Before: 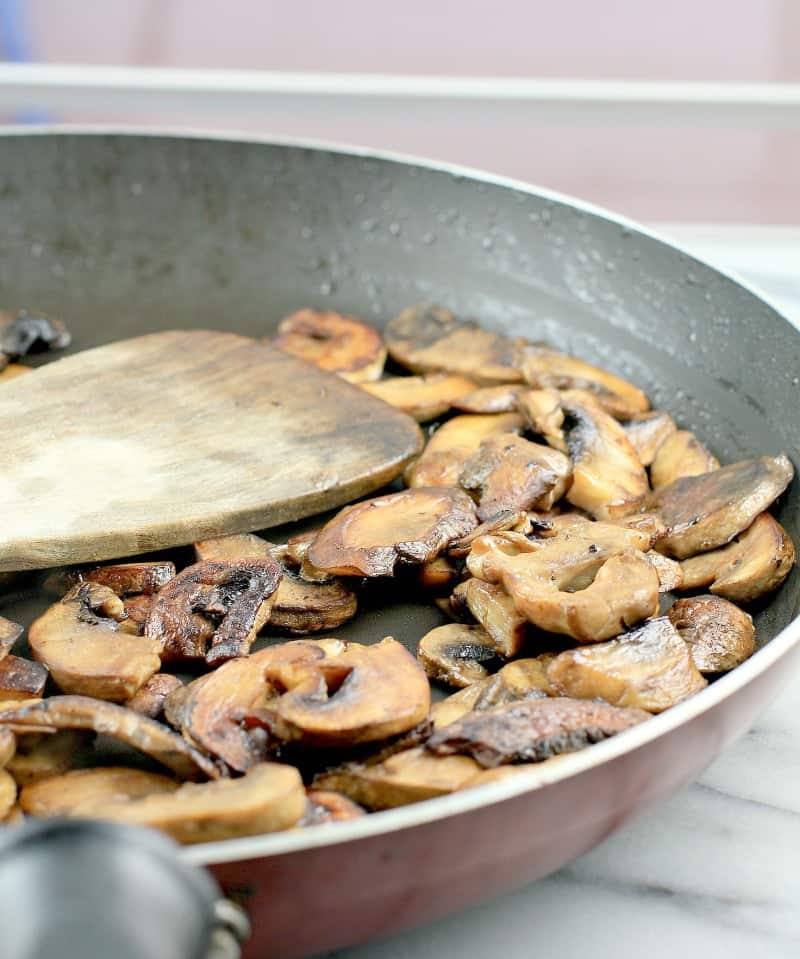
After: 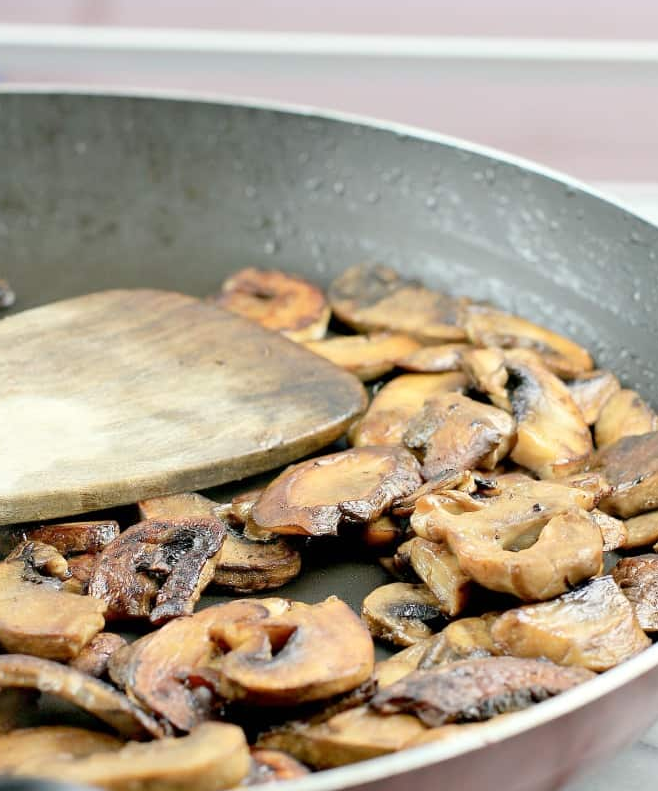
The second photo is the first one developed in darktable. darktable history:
crop and rotate: left 7.104%, top 4.377%, right 10.635%, bottom 13.105%
